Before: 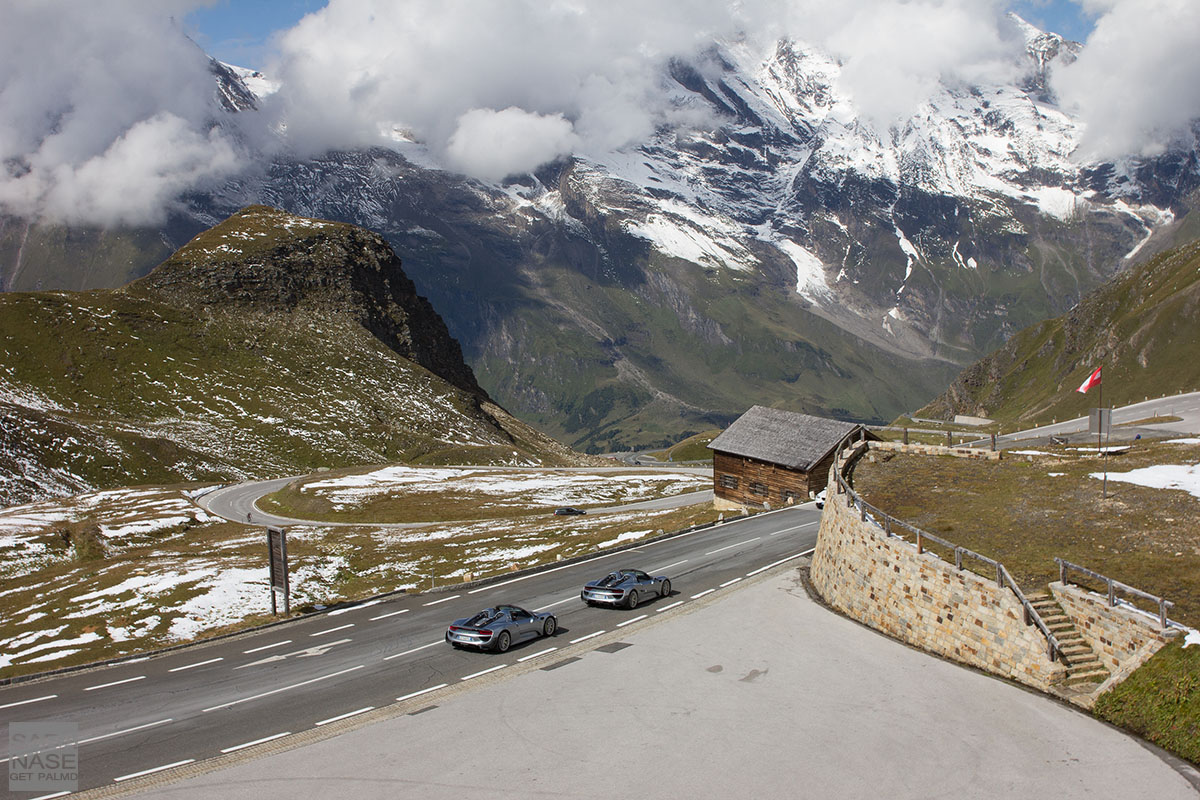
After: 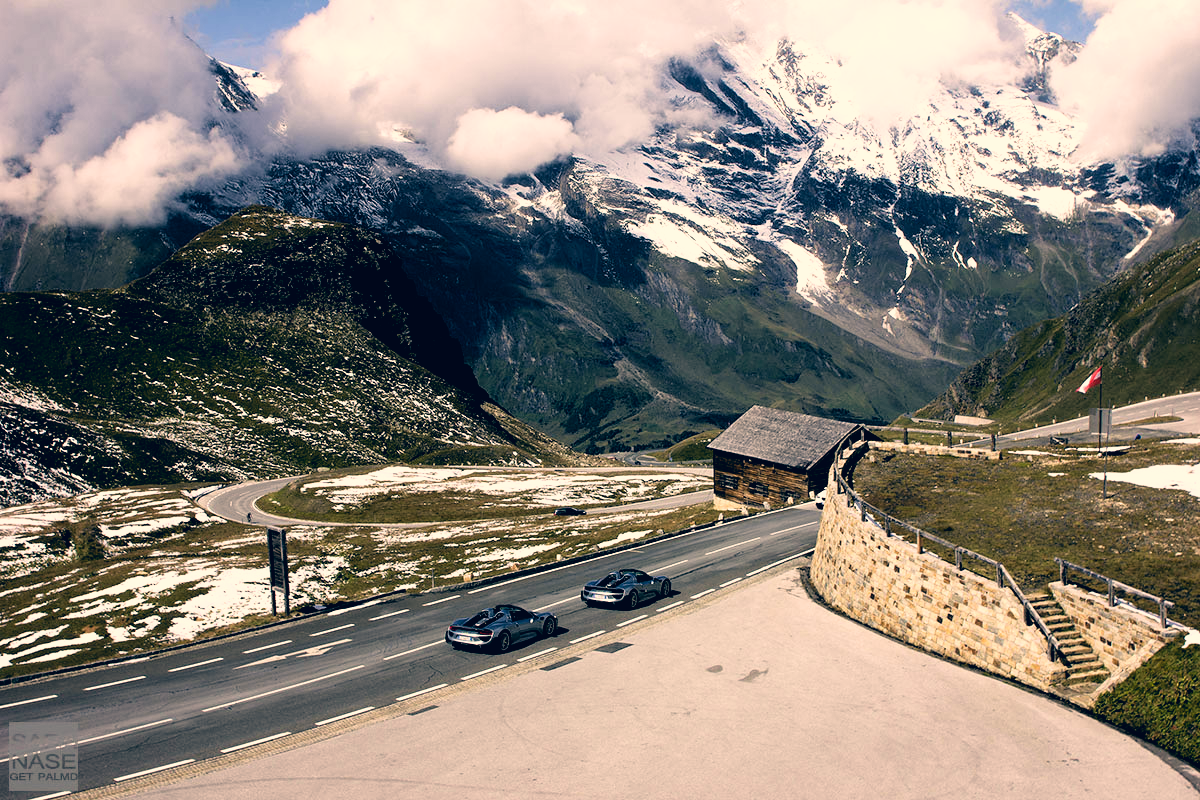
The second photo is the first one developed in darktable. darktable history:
filmic rgb: black relative exposure -3.63 EV, white relative exposure 2.15 EV, hardness 3.63
velvia: on, module defaults
color correction: highlights a* 10.3, highlights b* 14.8, shadows a* -9.94, shadows b* -14.95
exposure: black level correction 0.011, compensate highlight preservation false
